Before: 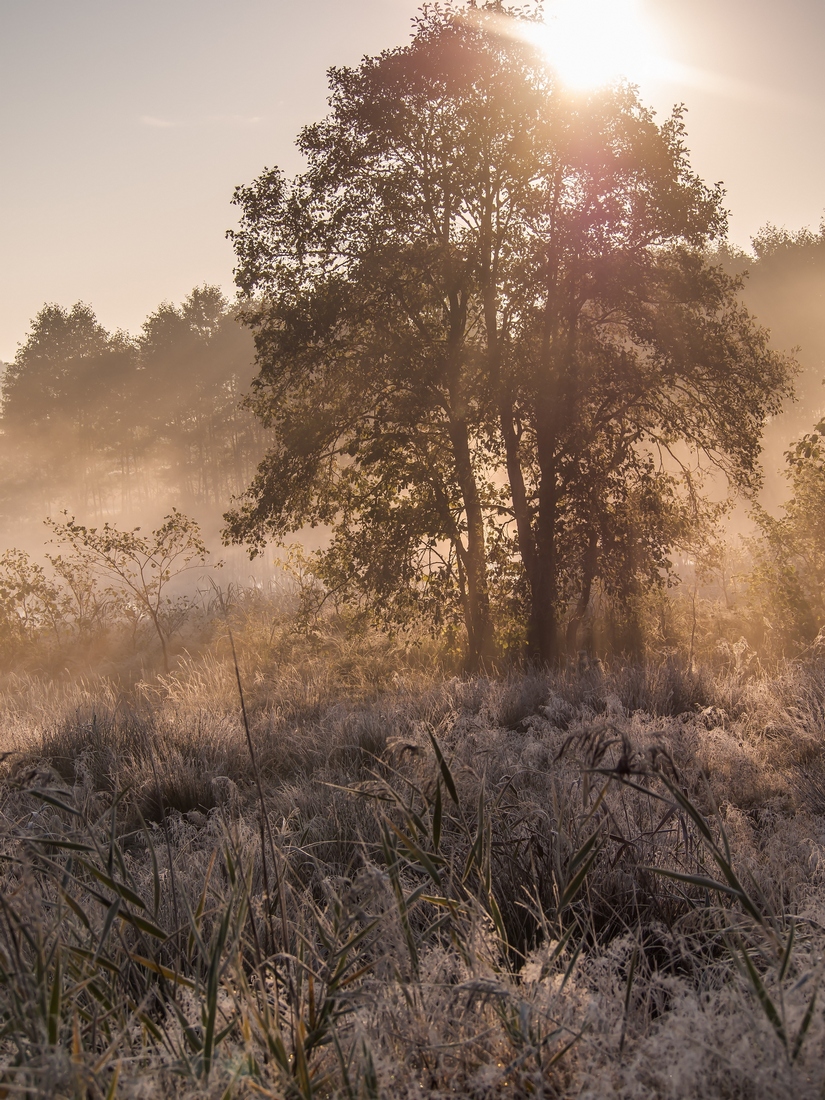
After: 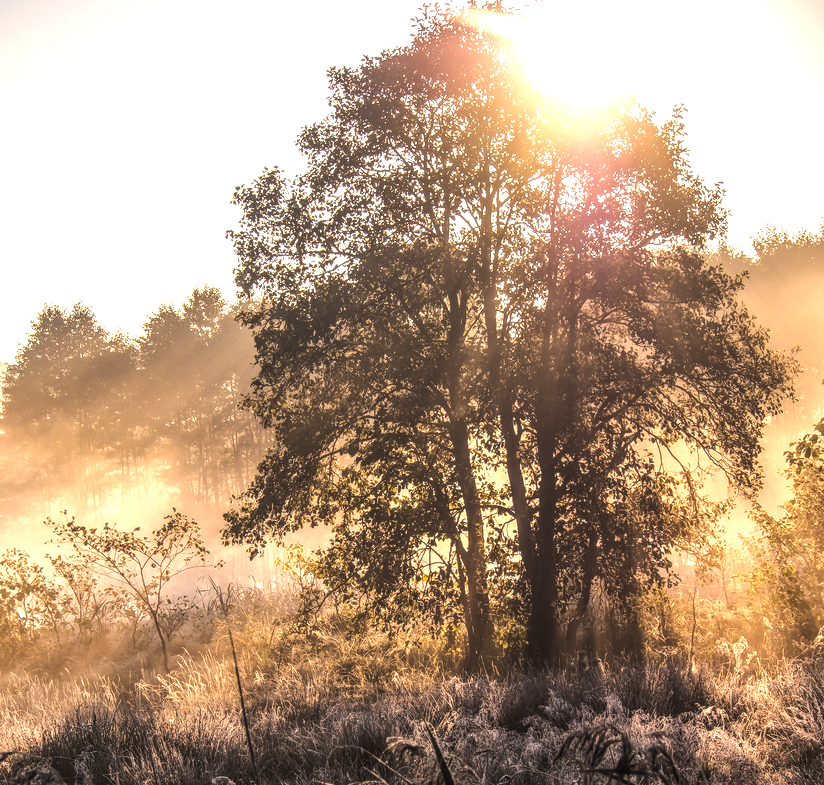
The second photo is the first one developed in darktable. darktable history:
local contrast: highlights 0%, shadows 0%, detail 133%
crop: bottom 28.576%
exposure: exposure -0.064 EV, compensate highlight preservation false
color balance rgb: global offset › luminance 0.71%, perceptual saturation grading › global saturation -11.5%, perceptual brilliance grading › highlights 17.77%, perceptual brilliance grading › mid-tones 31.71%, perceptual brilliance grading › shadows -31.01%, global vibrance 50%
tone equalizer: -8 EV -0.75 EV, -7 EV -0.7 EV, -6 EV -0.6 EV, -5 EV -0.4 EV, -3 EV 0.4 EV, -2 EV 0.6 EV, -1 EV 0.7 EV, +0 EV 0.75 EV, edges refinement/feathering 500, mask exposure compensation -1.57 EV, preserve details no
